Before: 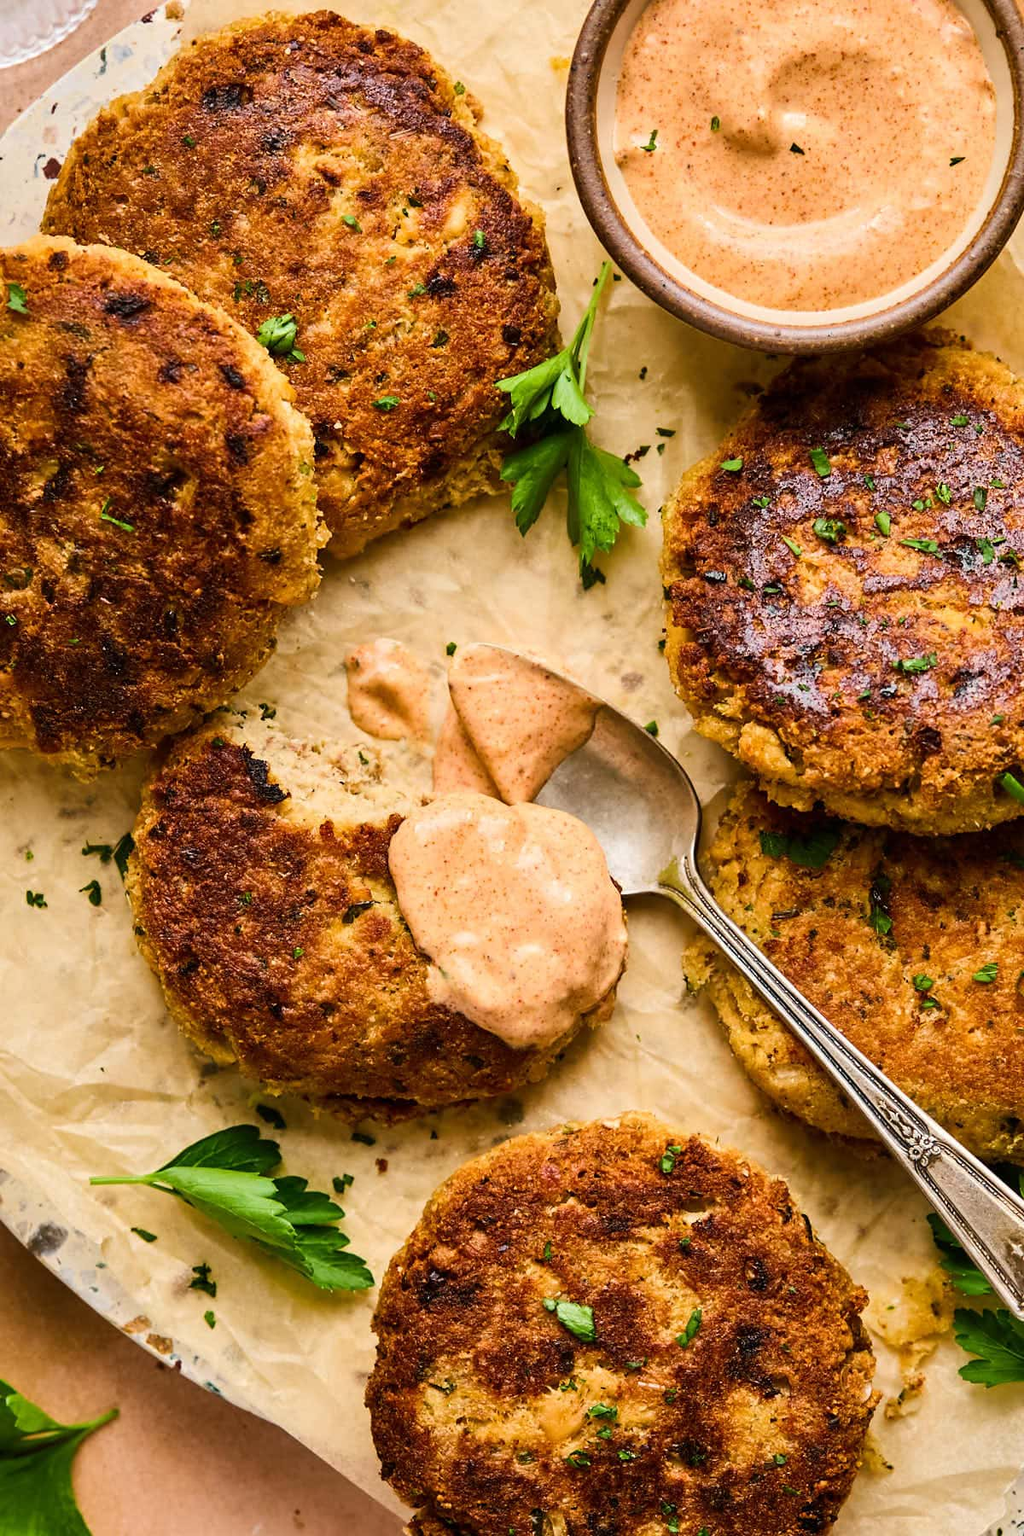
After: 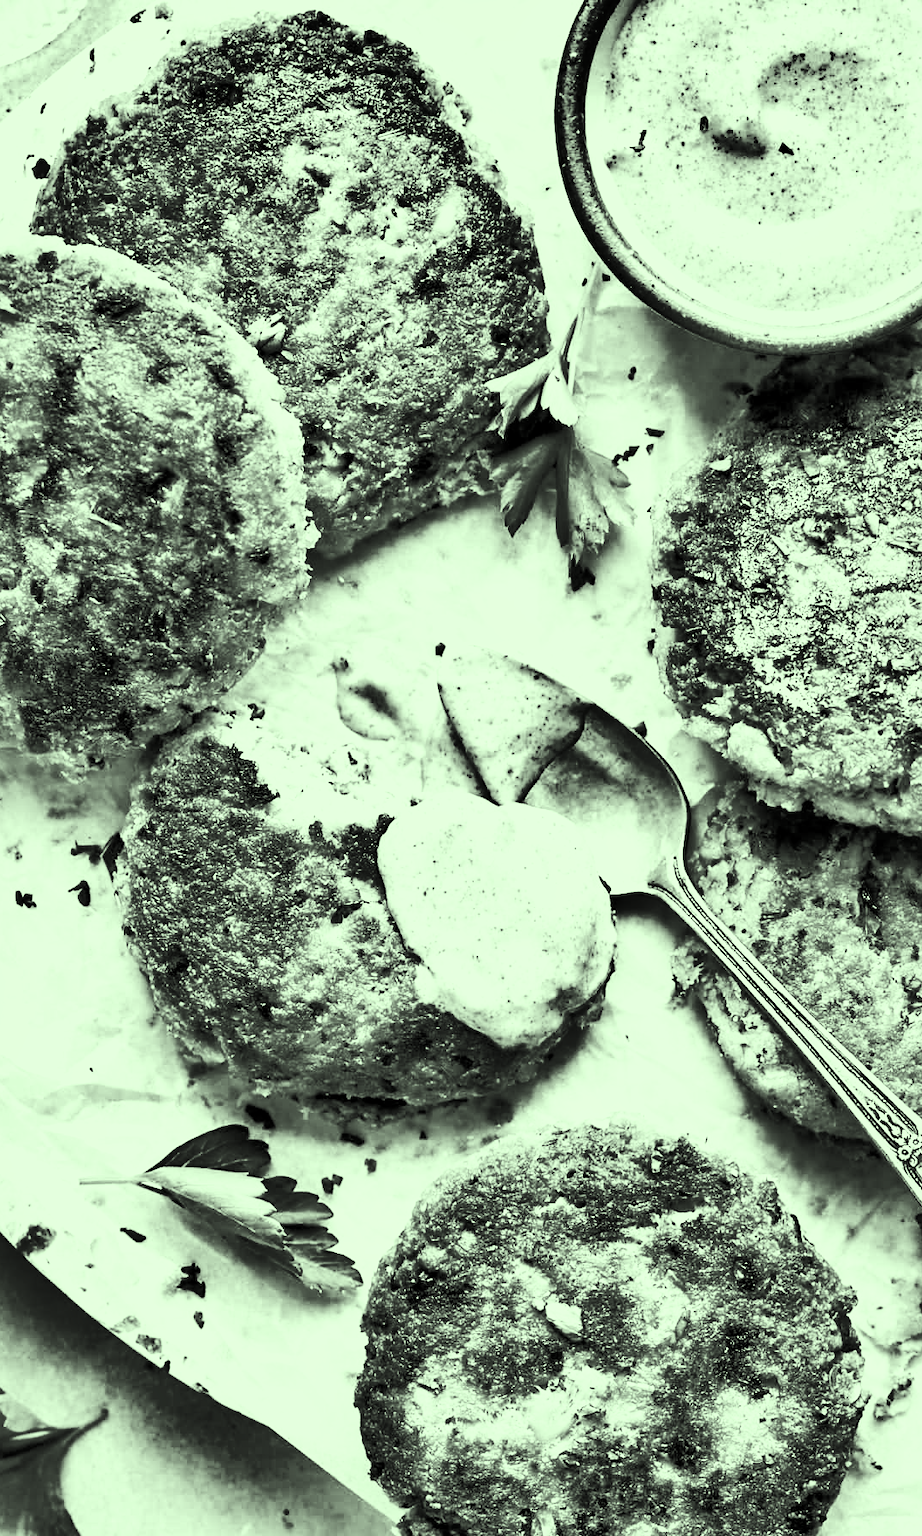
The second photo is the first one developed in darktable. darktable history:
shadows and highlights: shadows 20.91, highlights -82.73, soften with gaussian
crop and rotate: left 1.088%, right 8.807%
color correction: highlights a* -10.77, highlights b* 9.8, saturation 1.72
base curve: curves: ch0 [(0, 0) (0.012, 0.01) (0.073, 0.168) (0.31, 0.711) (0.645, 0.957) (1, 1)], preserve colors none
contrast brightness saturation: saturation -1
local contrast: mode bilateral grid, contrast 20, coarseness 50, detail 120%, midtone range 0.2
exposure: black level correction 0, exposure 0.7 EV, compensate exposure bias true, compensate highlight preservation false
